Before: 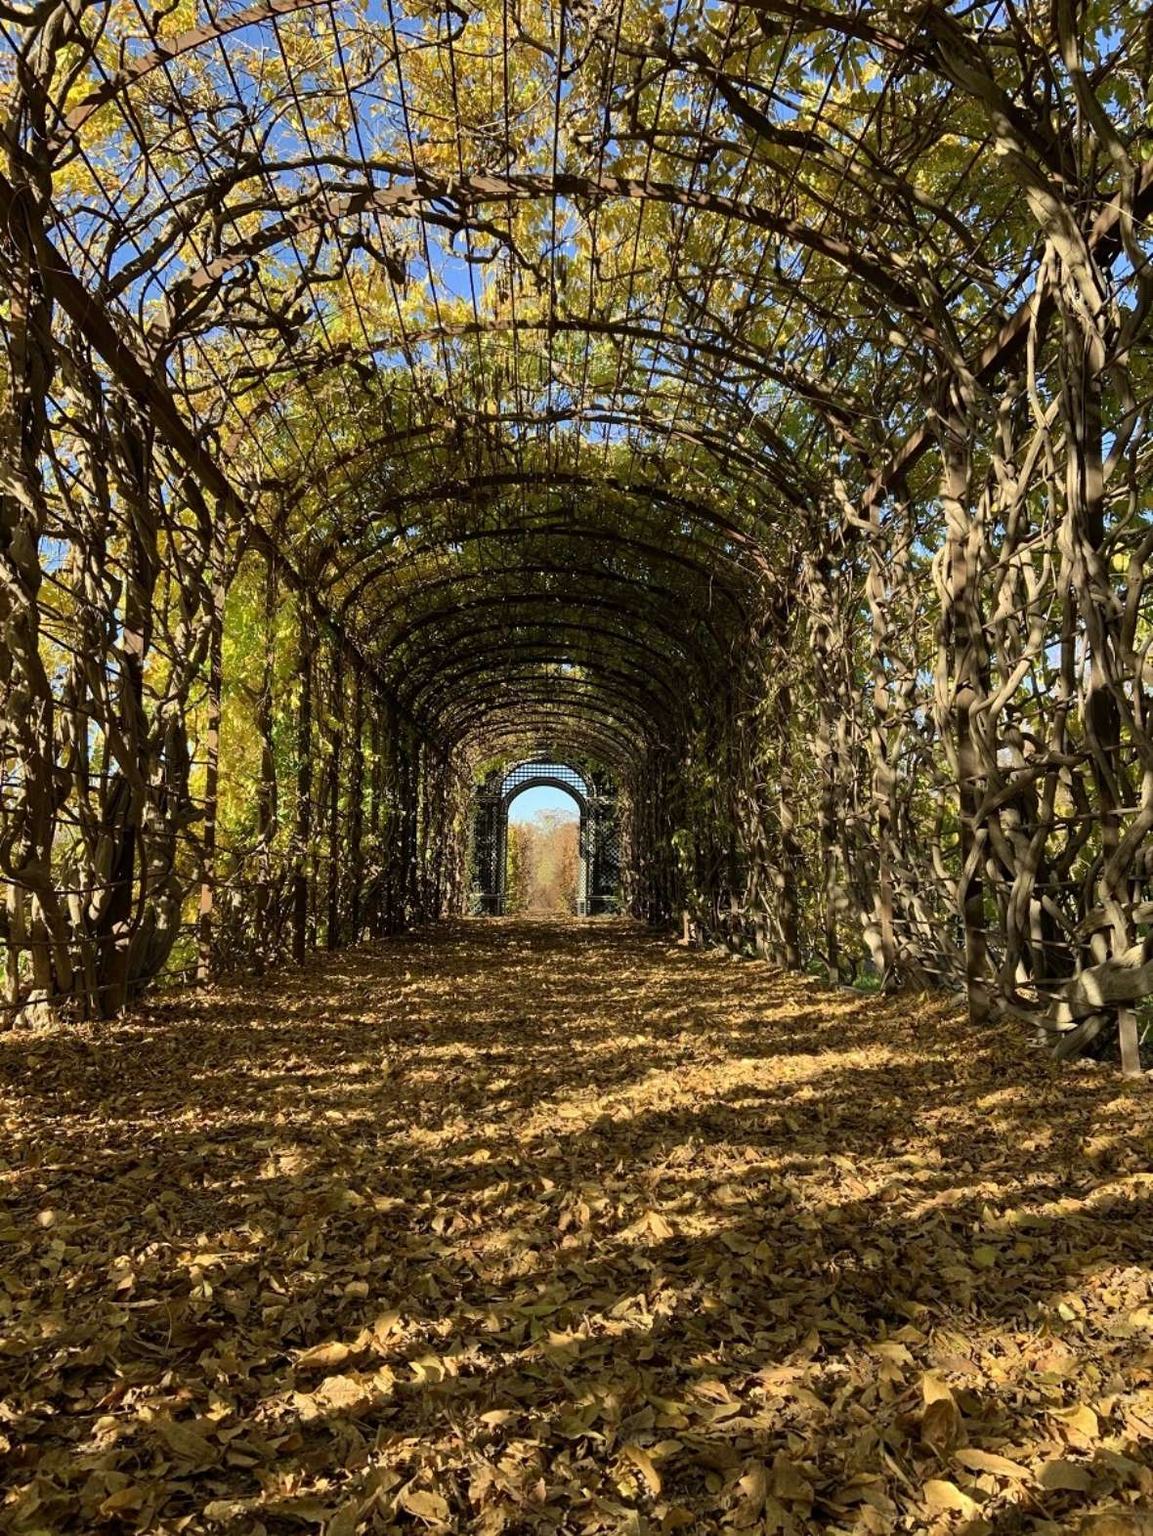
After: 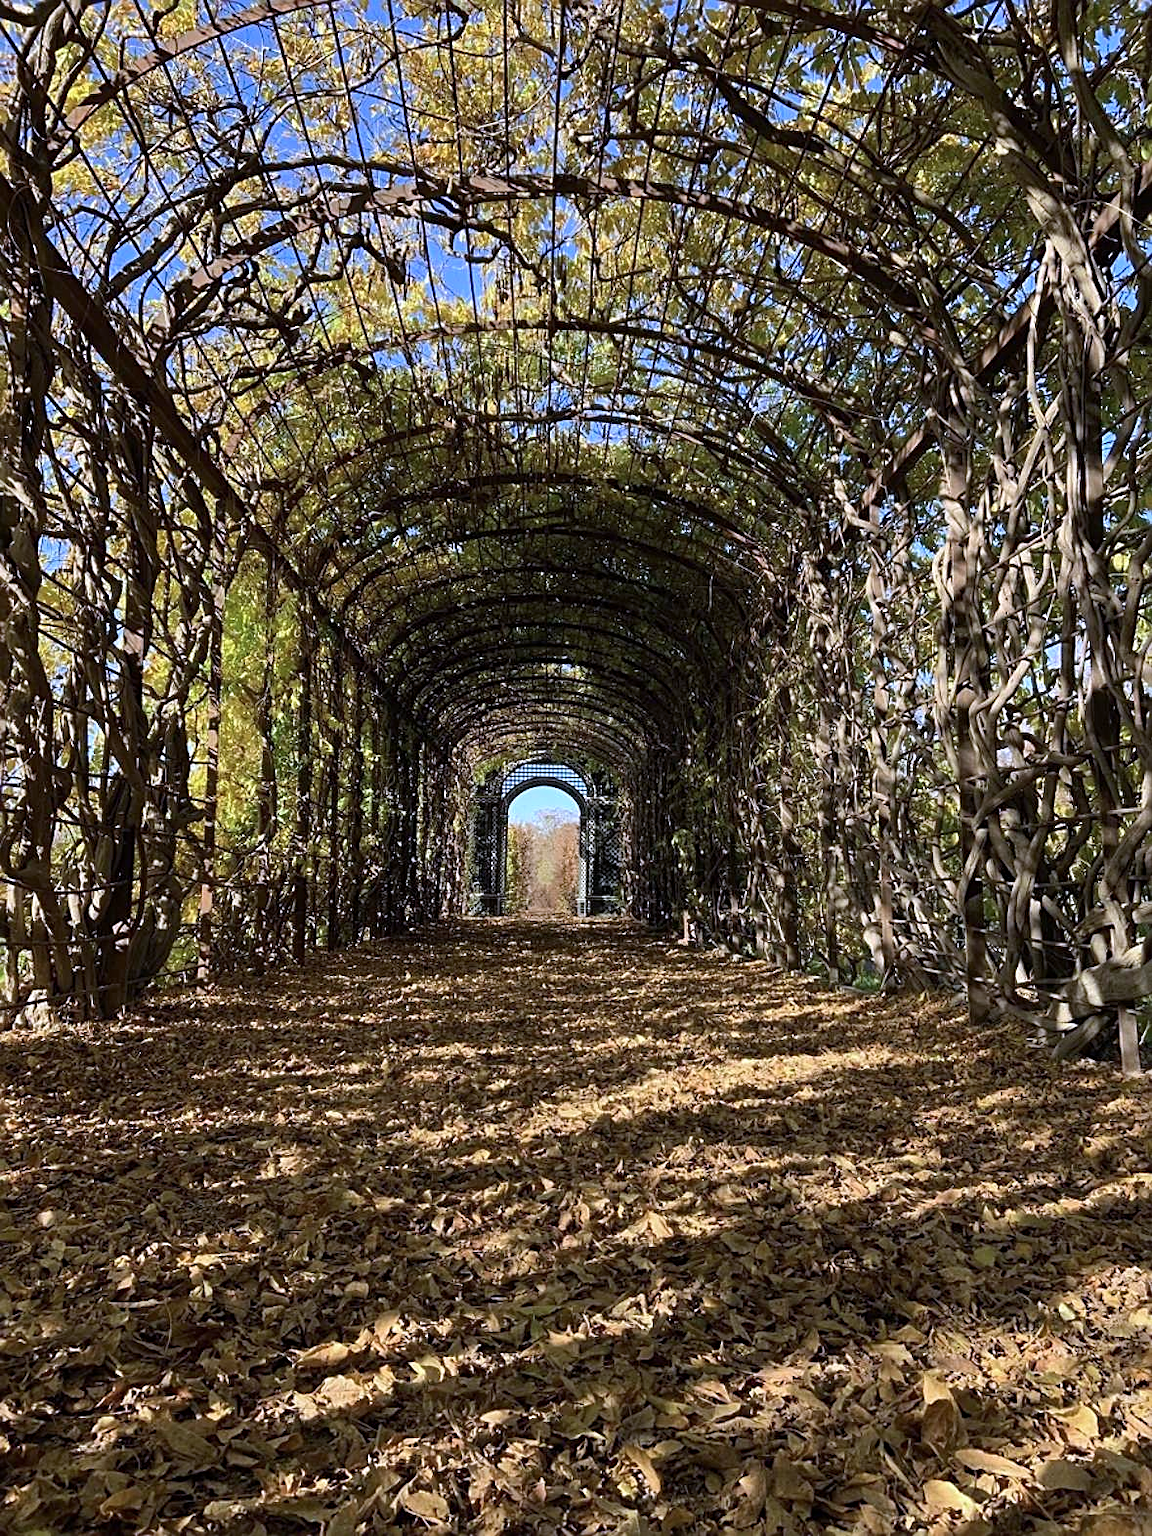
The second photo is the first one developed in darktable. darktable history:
sharpen: amount 0.55
color calibration: illuminant as shot in camera, x 0.379, y 0.396, temperature 4138.76 K
